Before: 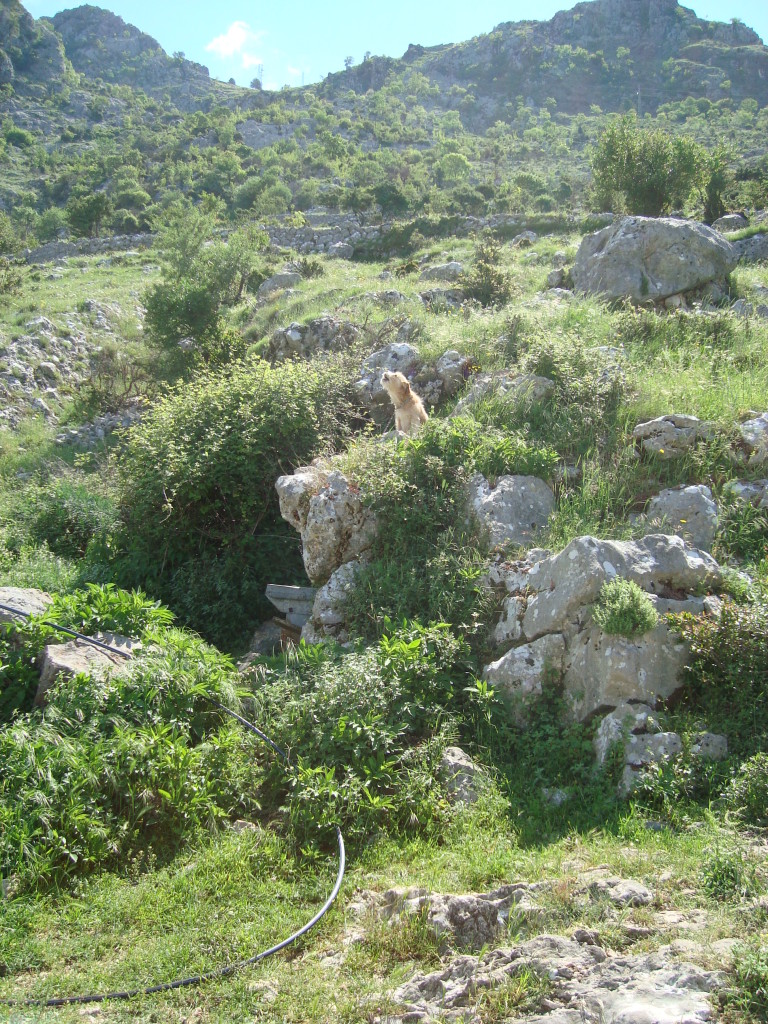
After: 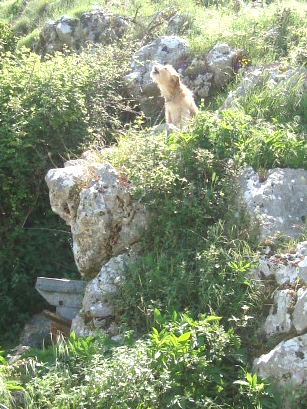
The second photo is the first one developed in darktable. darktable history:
exposure: exposure 0.636 EV, compensate highlight preservation false
crop: left 30%, top 30%, right 30%, bottom 30%
